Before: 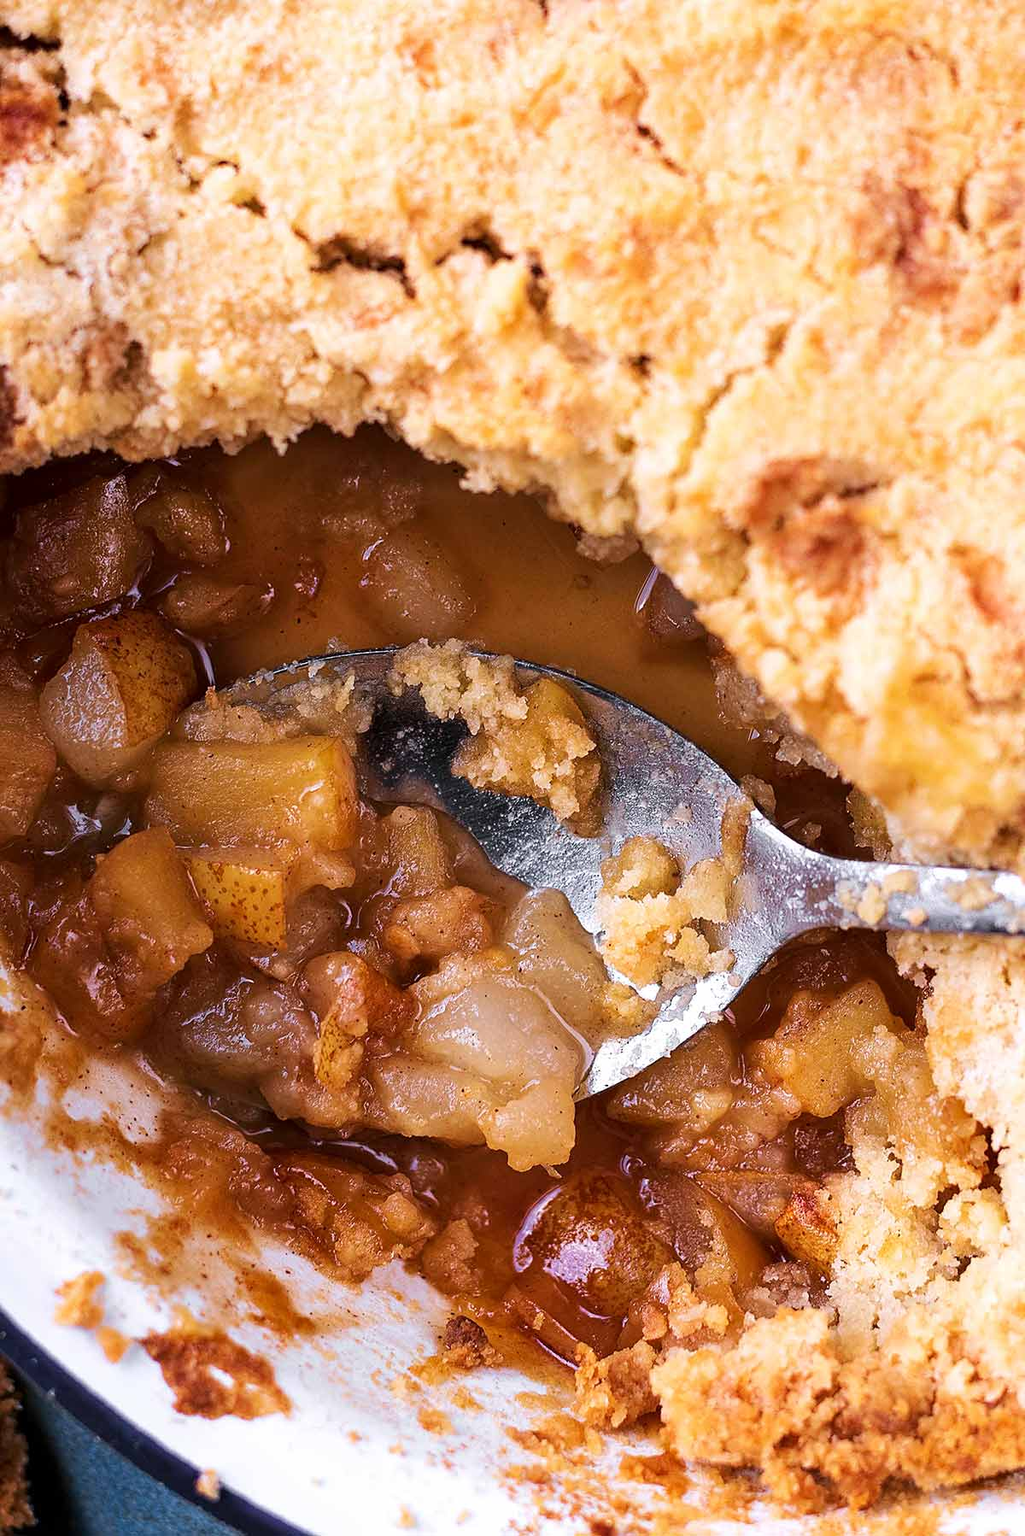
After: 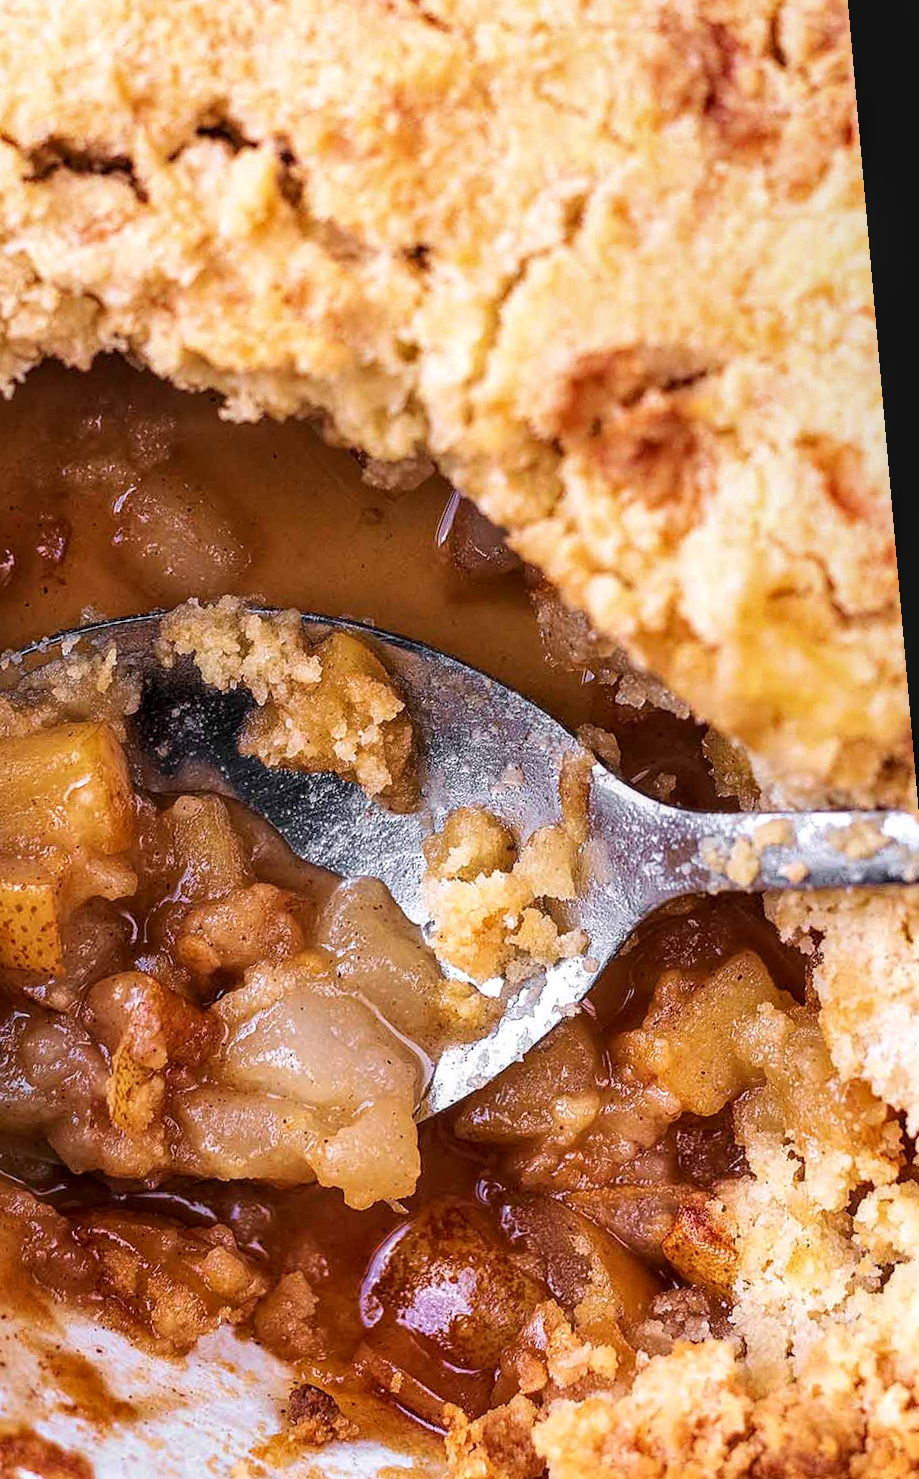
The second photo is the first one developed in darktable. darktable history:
local contrast: on, module defaults
crop and rotate: left 24.6%
rotate and perspective: rotation -5°, crop left 0.05, crop right 0.952, crop top 0.11, crop bottom 0.89
